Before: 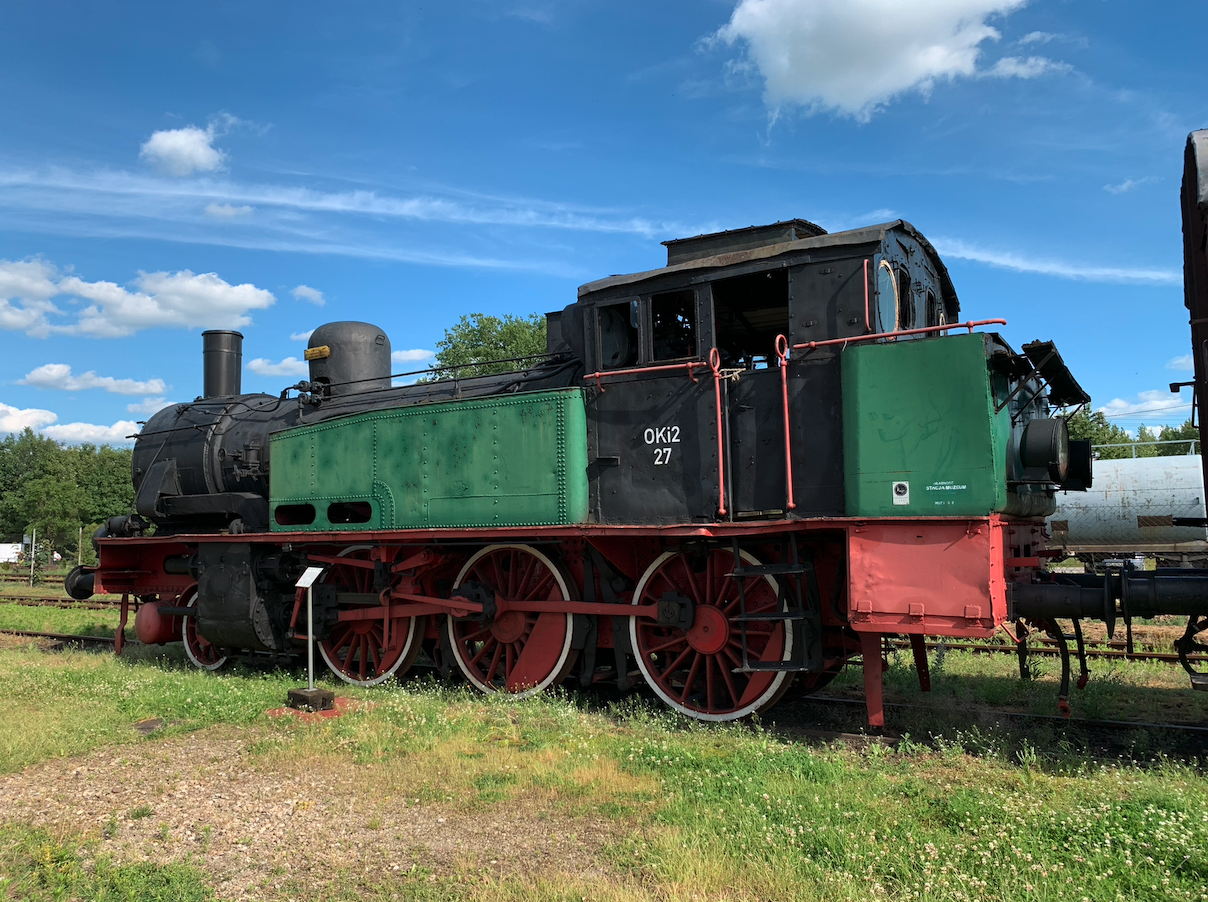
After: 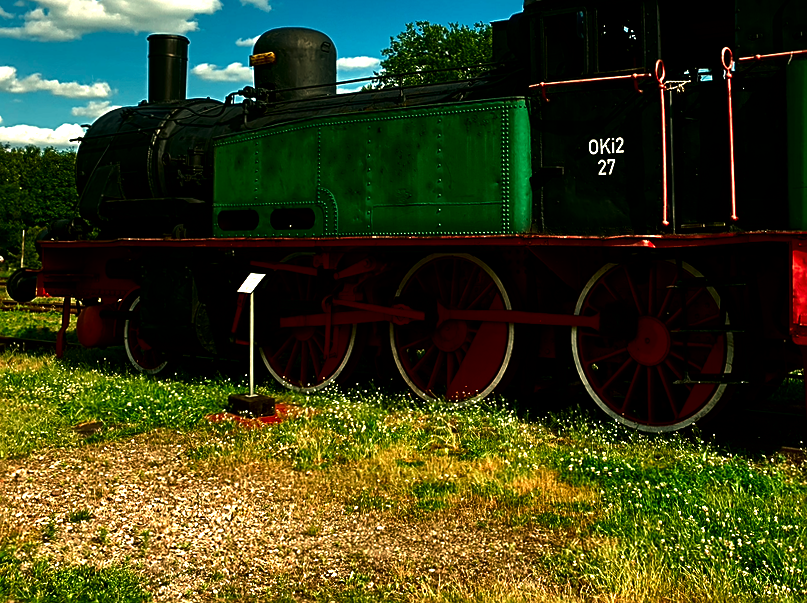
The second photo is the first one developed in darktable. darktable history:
exposure: exposure 0.207 EV, compensate highlight preservation false
sharpen: on, module defaults
contrast brightness saturation: brightness -0.52
crop and rotate: angle -0.82°, left 3.85%, top 31.828%, right 27.992%
color balance: mode lift, gamma, gain (sRGB), lift [1.014, 0.966, 0.918, 0.87], gamma [0.86, 0.734, 0.918, 0.976], gain [1.063, 1.13, 1.063, 0.86]
